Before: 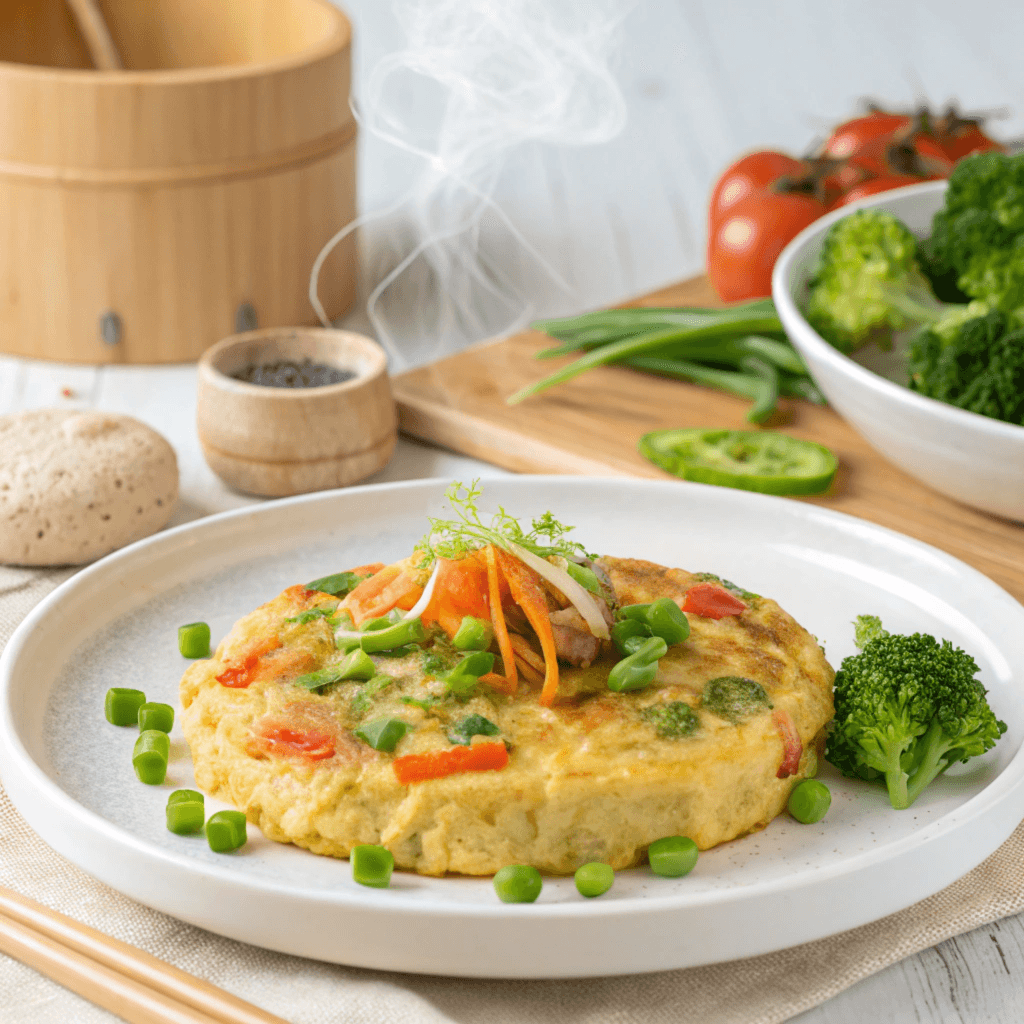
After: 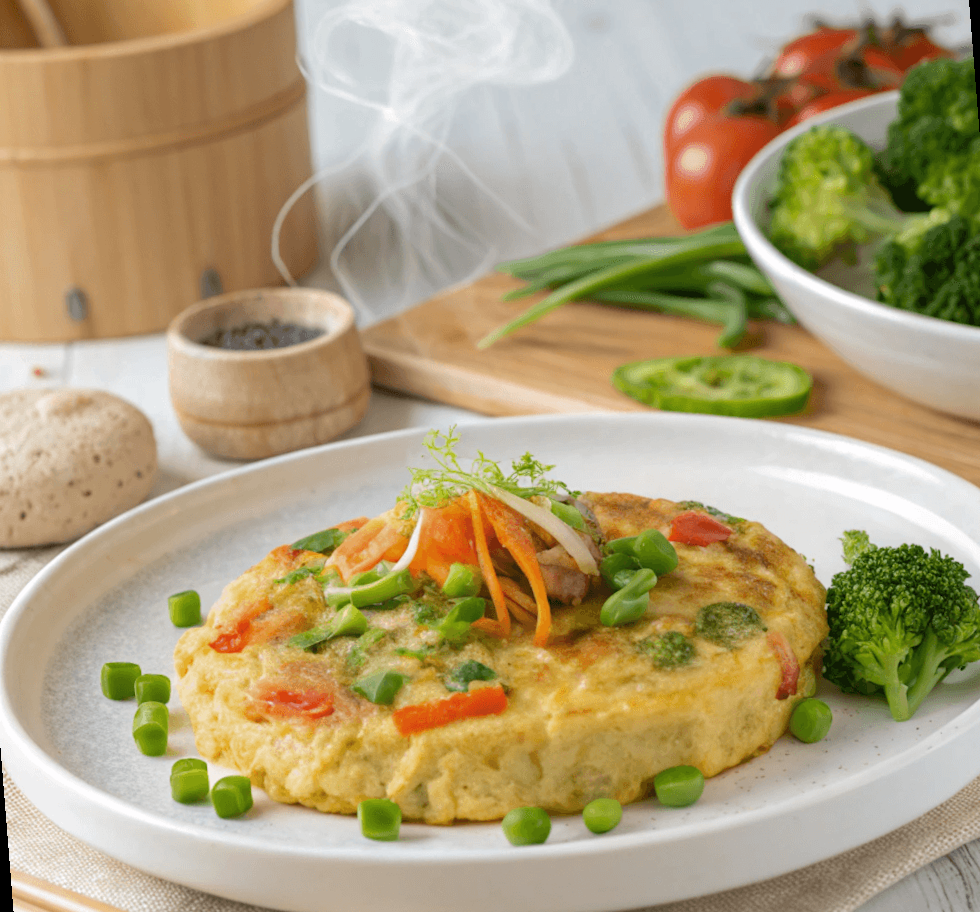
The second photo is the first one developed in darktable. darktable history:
base curve: curves: ch0 [(0, 0) (0.74, 0.67) (1, 1)]
white balance: red 1, blue 1
rotate and perspective: rotation -4.57°, crop left 0.054, crop right 0.944, crop top 0.087, crop bottom 0.914
